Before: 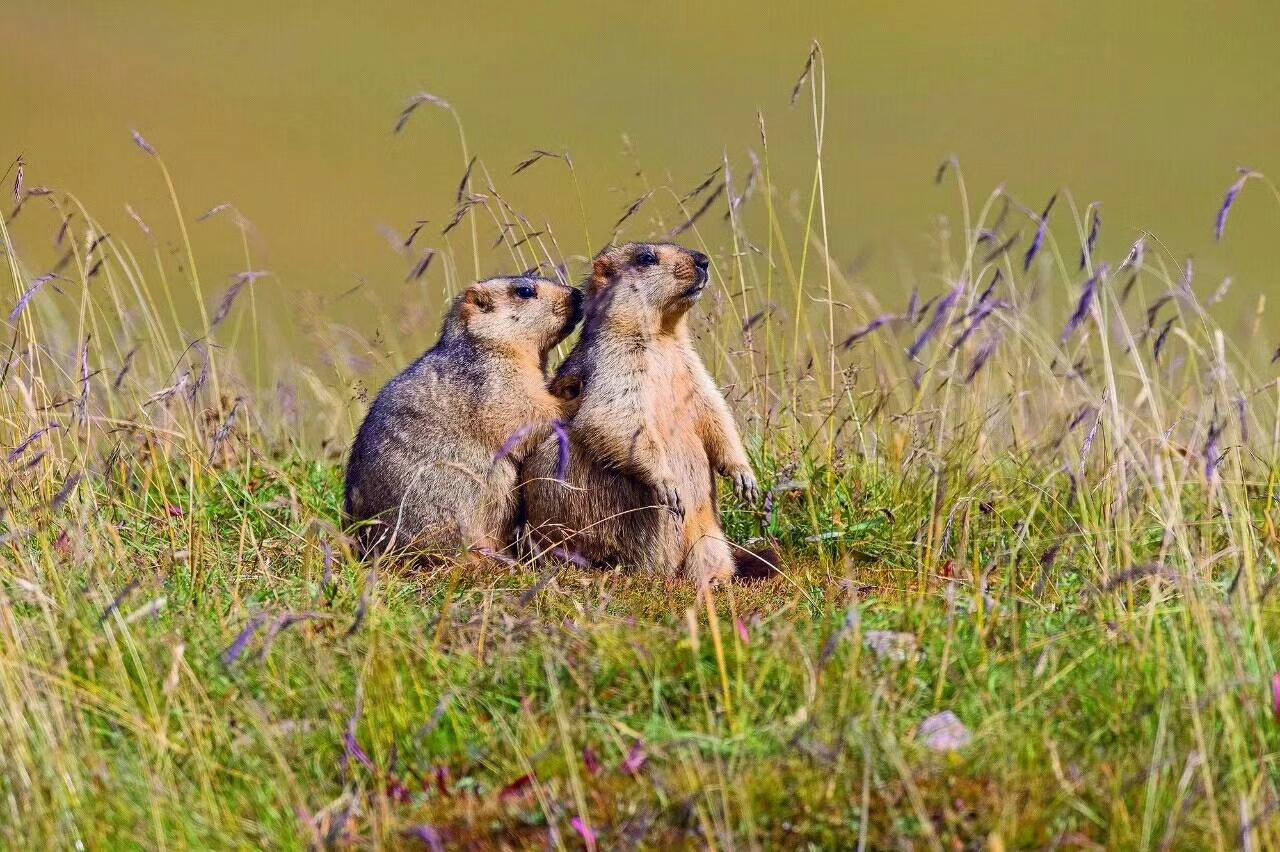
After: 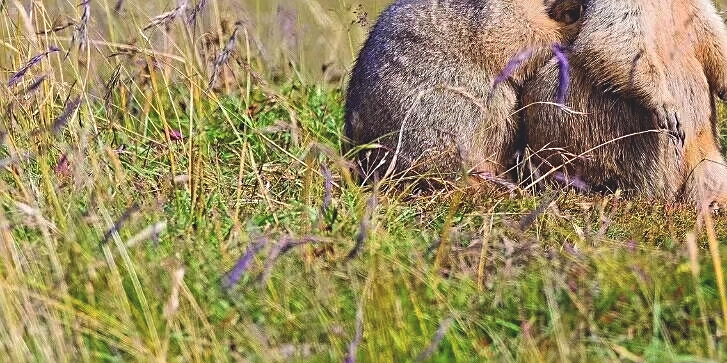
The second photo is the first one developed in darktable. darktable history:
sharpen: amount 0.495
crop: top 44.247%, right 43.175%, bottom 13.118%
exposure: black level correction -0.015, compensate exposure bias true, compensate highlight preservation false
